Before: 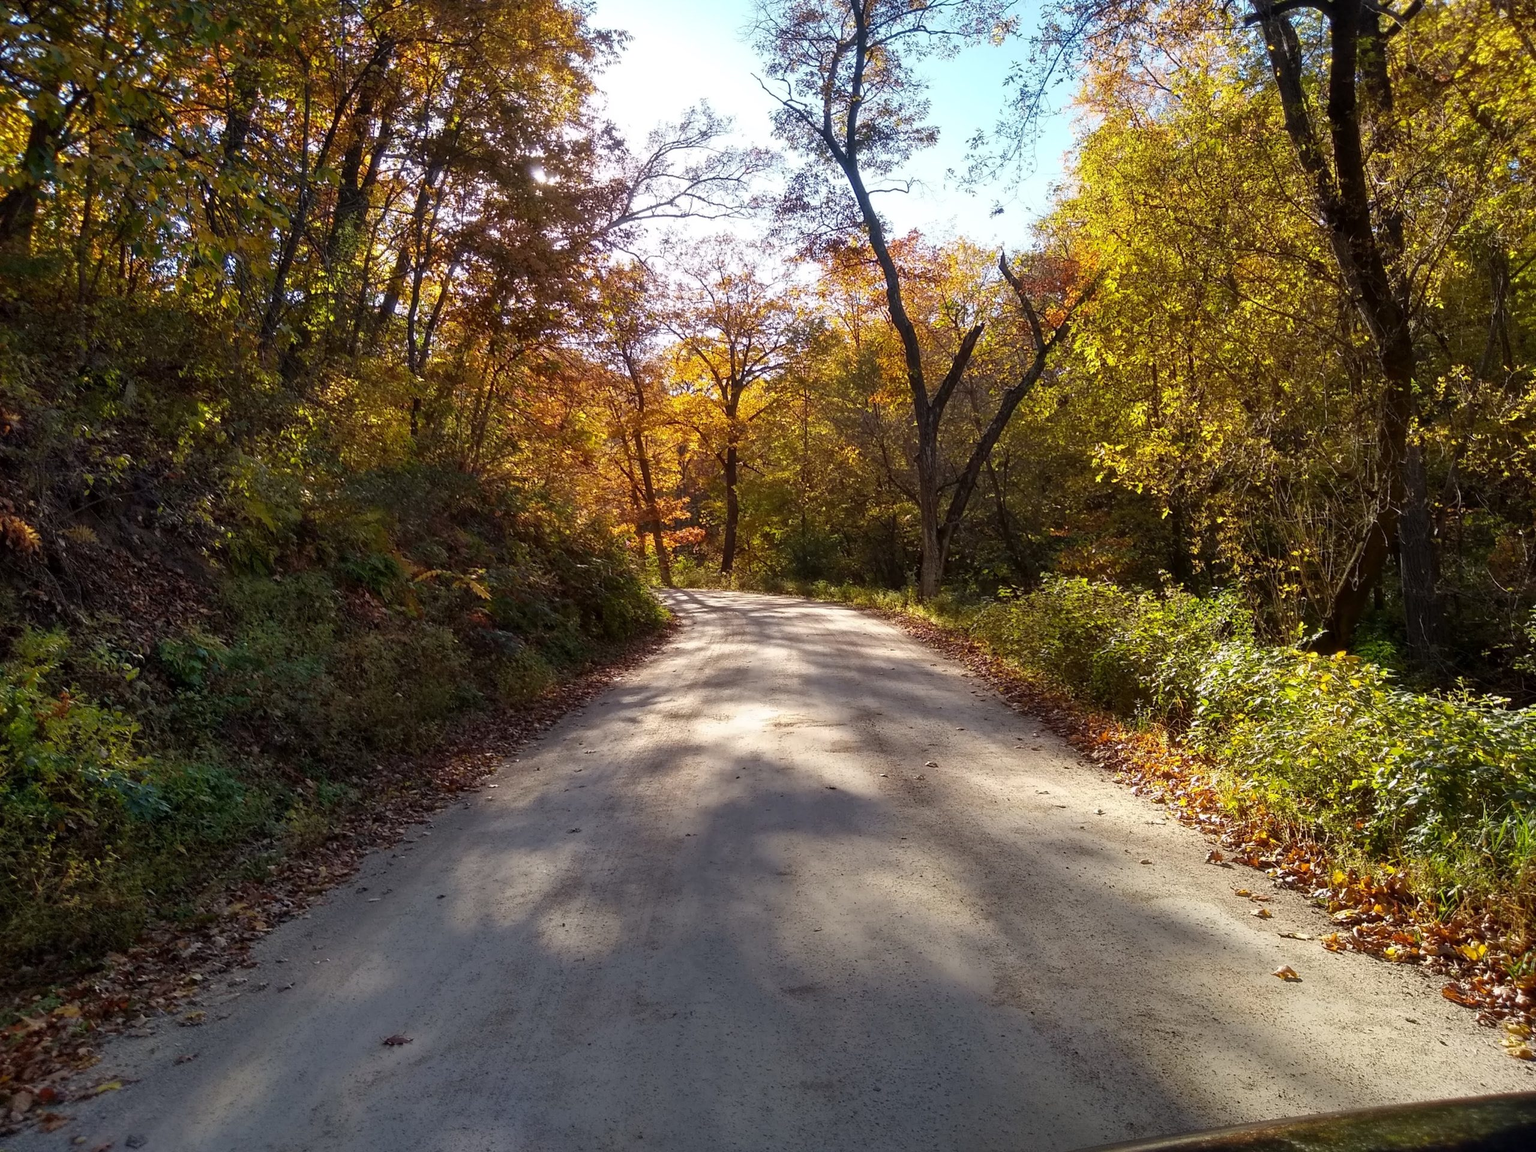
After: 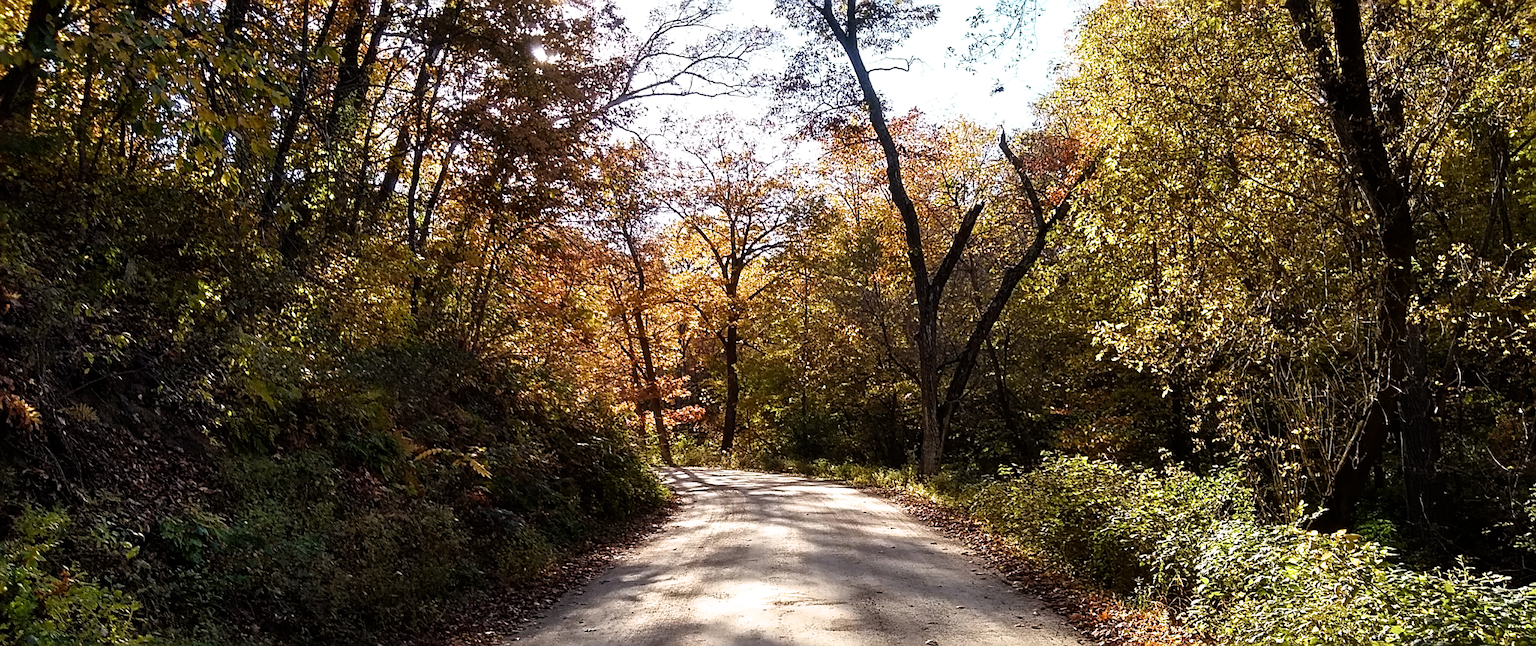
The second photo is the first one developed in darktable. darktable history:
crop and rotate: top 10.605%, bottom 33.274%
sharpen: radius 2.531, amount 0.628
filmic rgb: black relative exposure -9.08 EV, white relative exposure 2.3 EV, hardness 7.49
